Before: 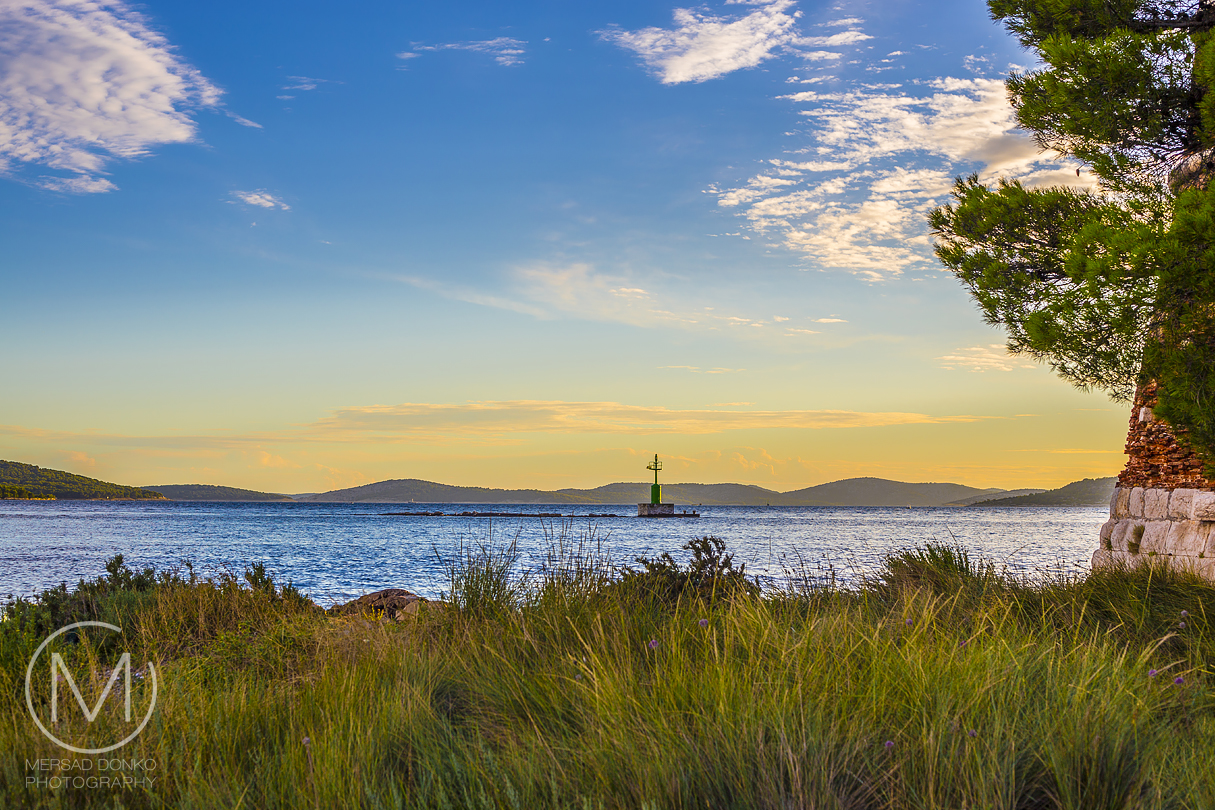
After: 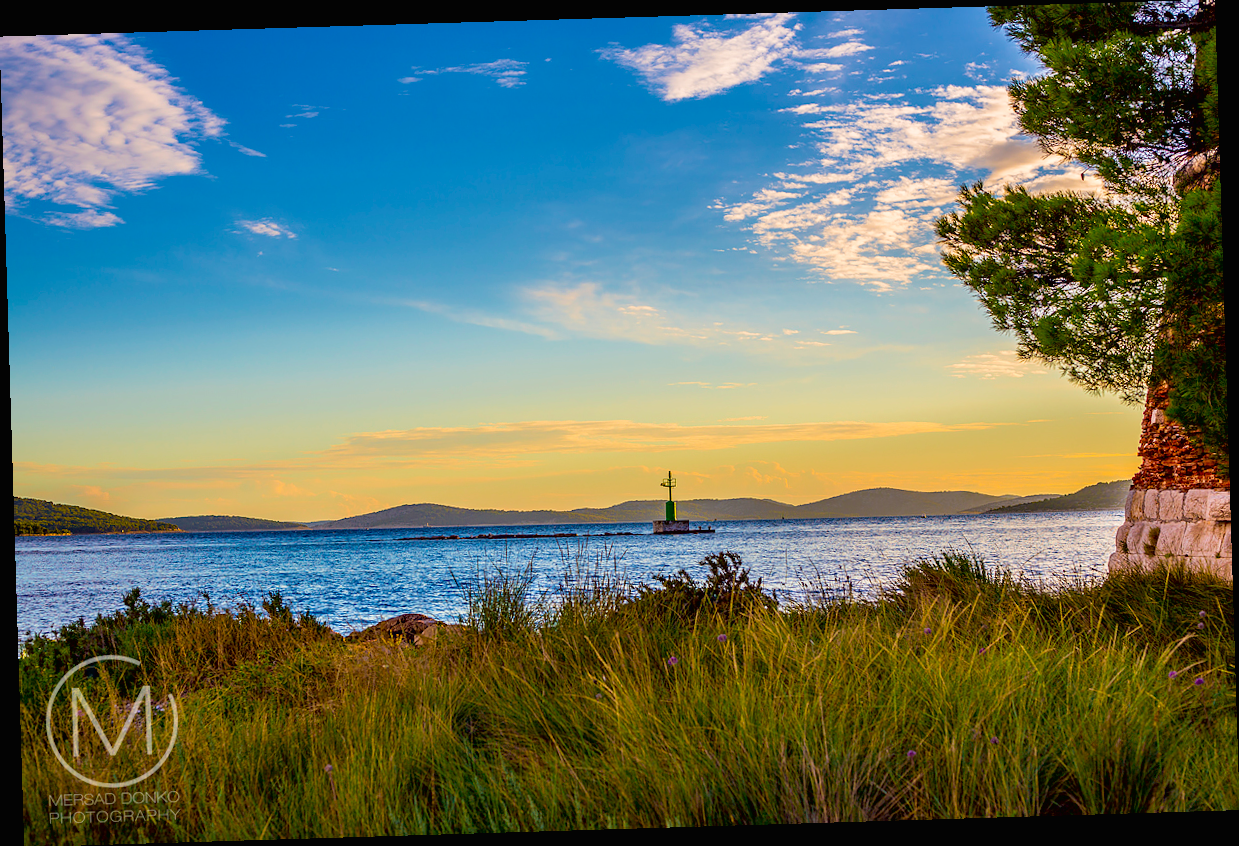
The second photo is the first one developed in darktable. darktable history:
rotate and perspective: rotation -1.75°, automatic cropping off
velvia: on, module defaults
contrast brightness saturation: contrast -0.02, brightness -0.01, saturation 0.03
exposure: black level correction 0.012, compensate highlight preservation false
